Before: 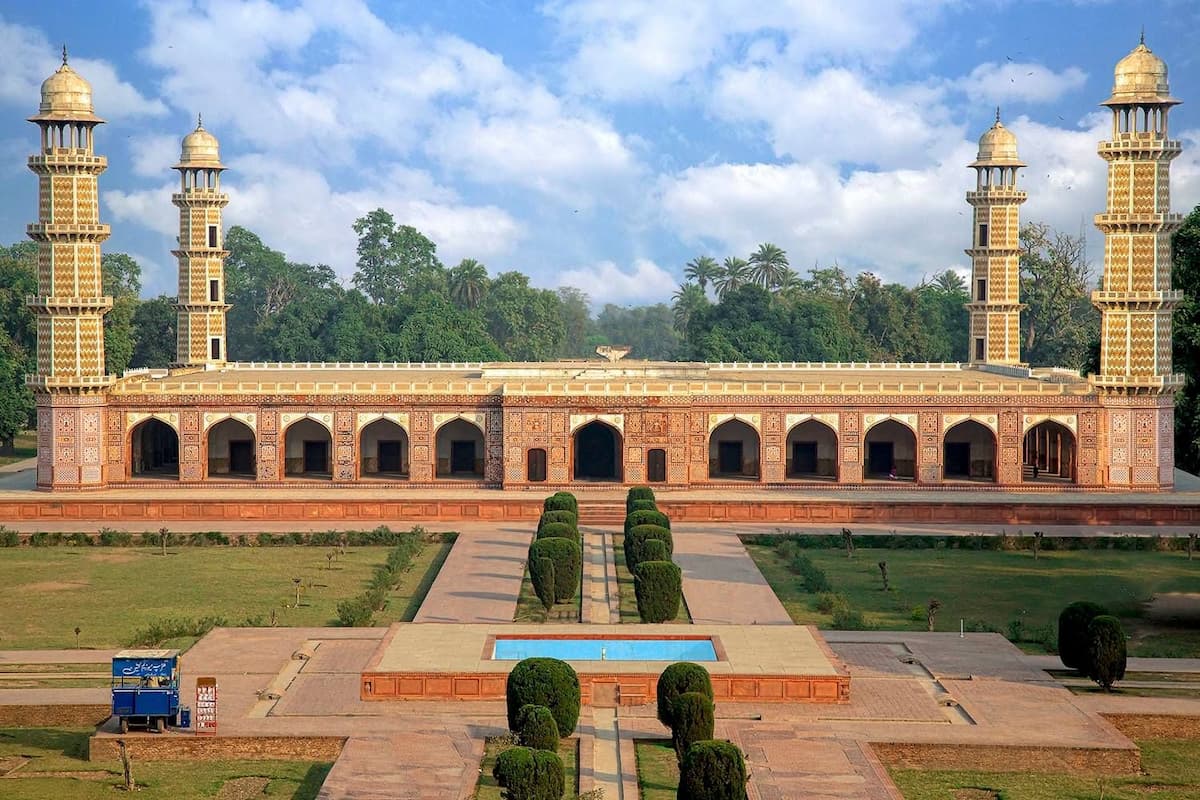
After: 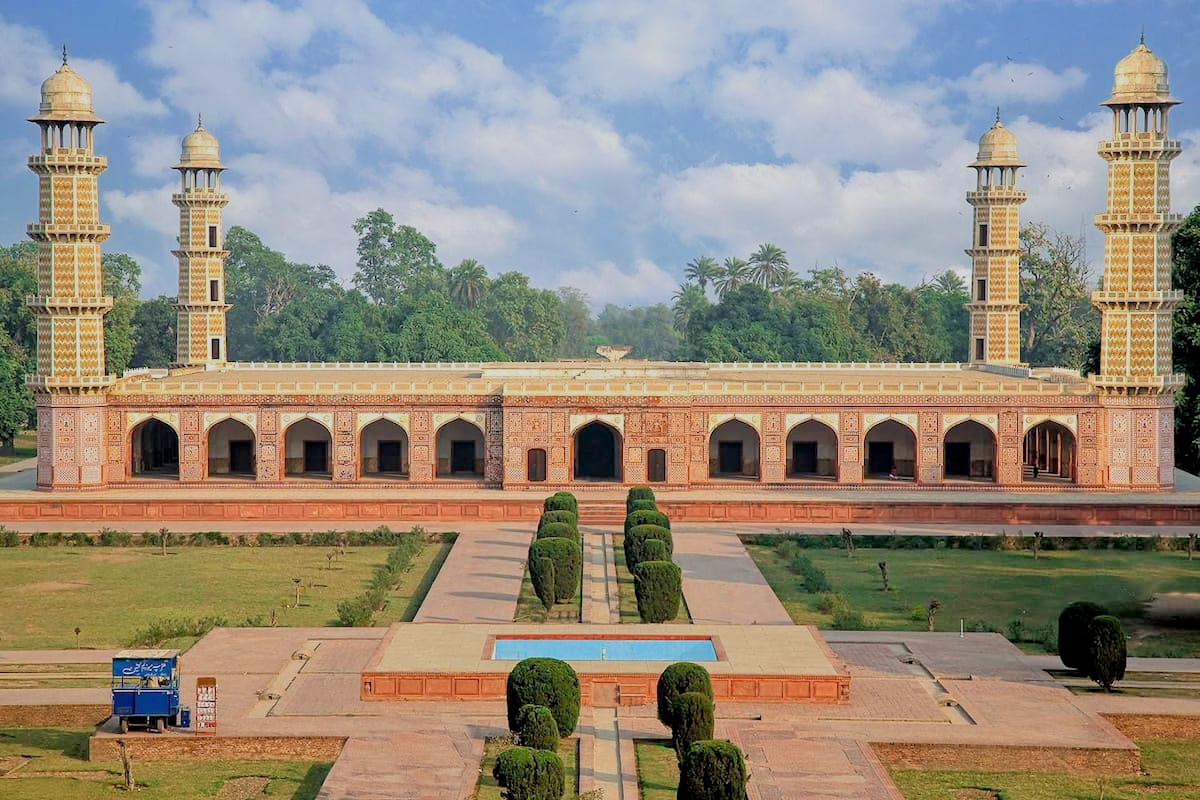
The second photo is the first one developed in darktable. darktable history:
tone equalizer: -8 EV 0.997 EV, -7 EV 0.986 EV, -6 EV 1.02 EV, -5 EV 0.966 EV, -4 EV 1.02 EV, -3 EV 0.716 EV, -2 EV 0.494 EV, -1 EV 0.273 EV
filmic rgb: black relative exposure -7.65 EV, white relative exposure 4.56 EV, hardness 3.61
